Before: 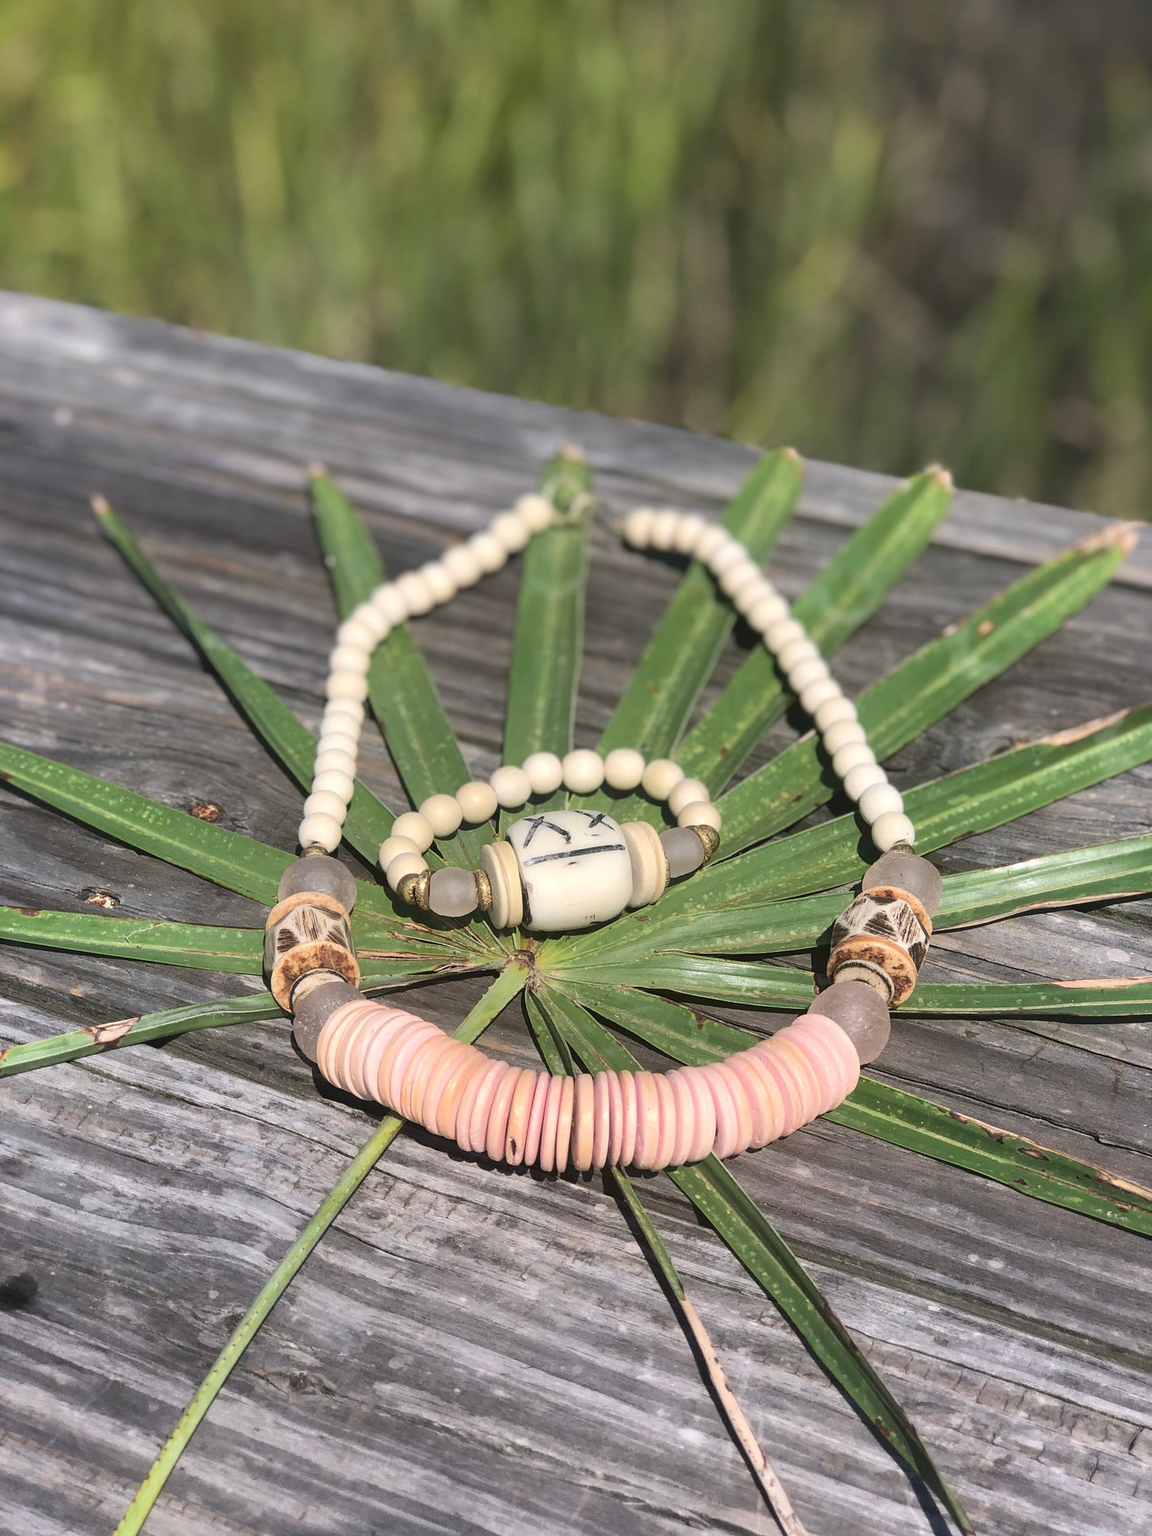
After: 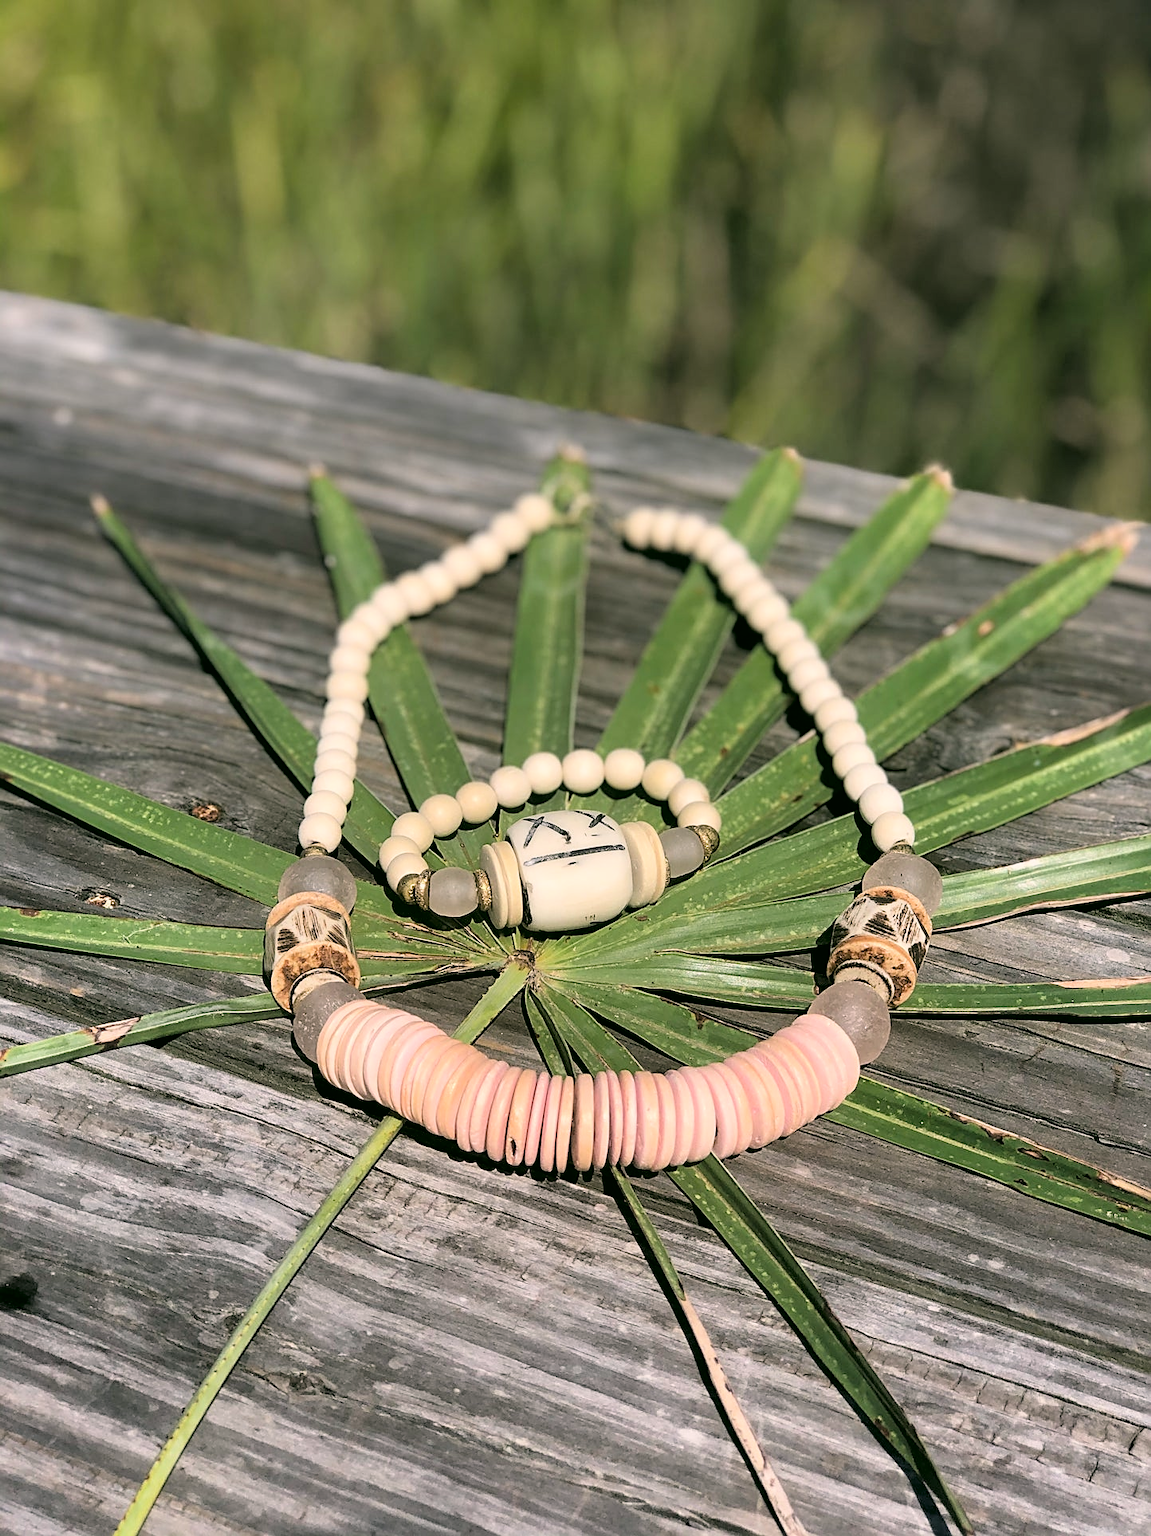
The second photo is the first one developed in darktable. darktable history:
filmic rgb: black relative exposure -4.9 EV, white relative exposure 2.82 EV, hardness 3.7
sharpen: on, module defaults
color correction: highlights a* 4.08, highlights b* 4.94, shadows a* -7.41, shadows b* 4.87
